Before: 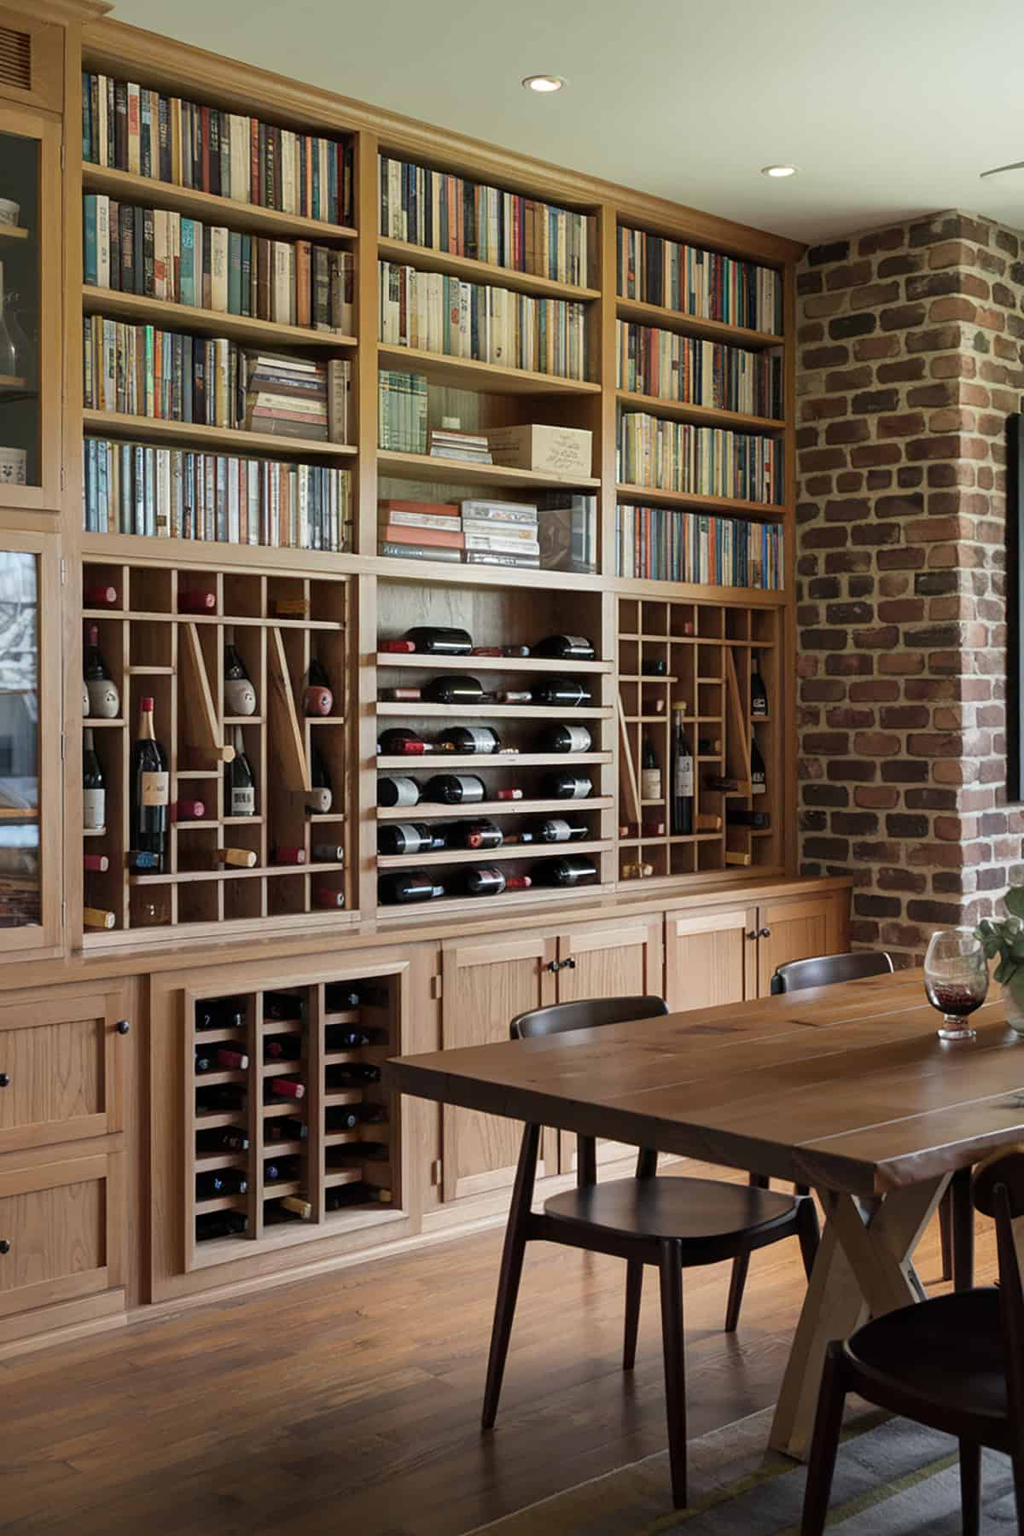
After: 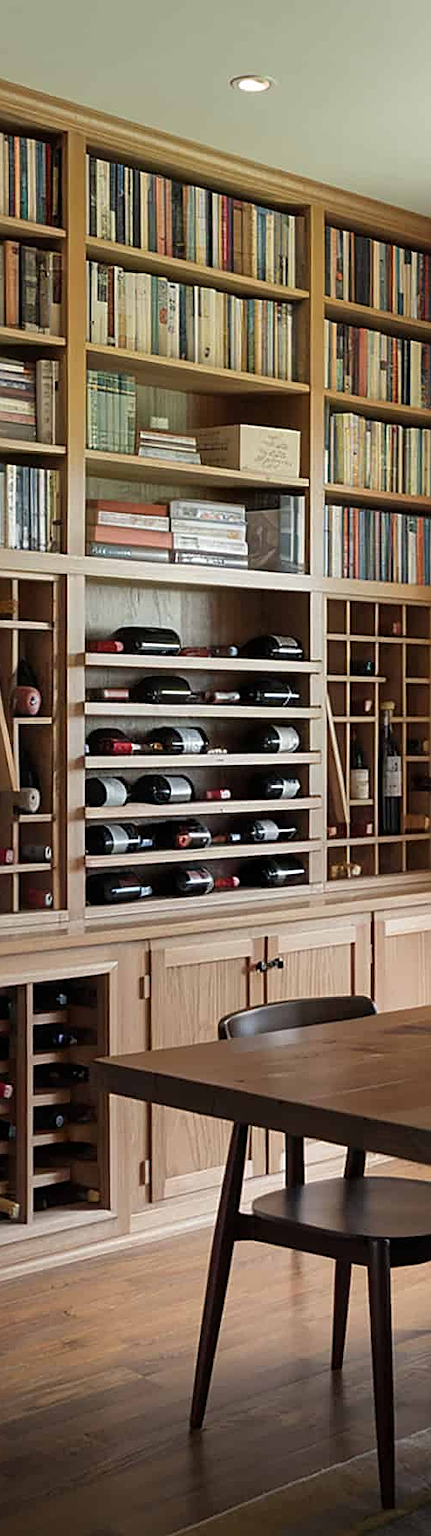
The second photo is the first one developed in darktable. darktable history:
crop: left 28.583%, right 29.231%
sharpen: on, module defaults
